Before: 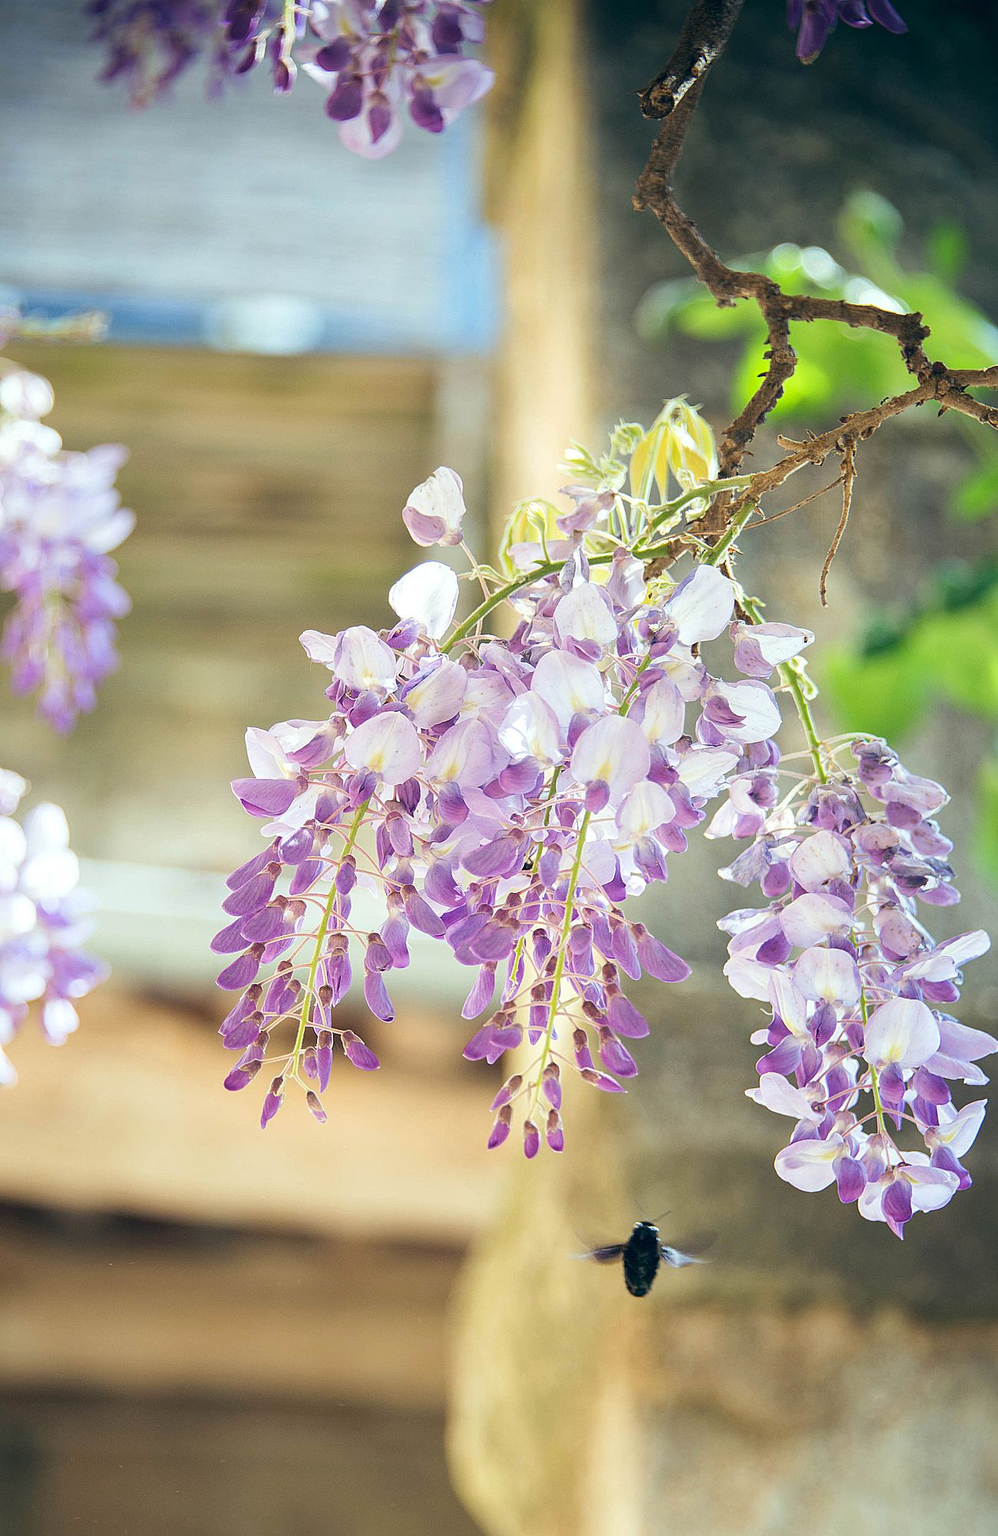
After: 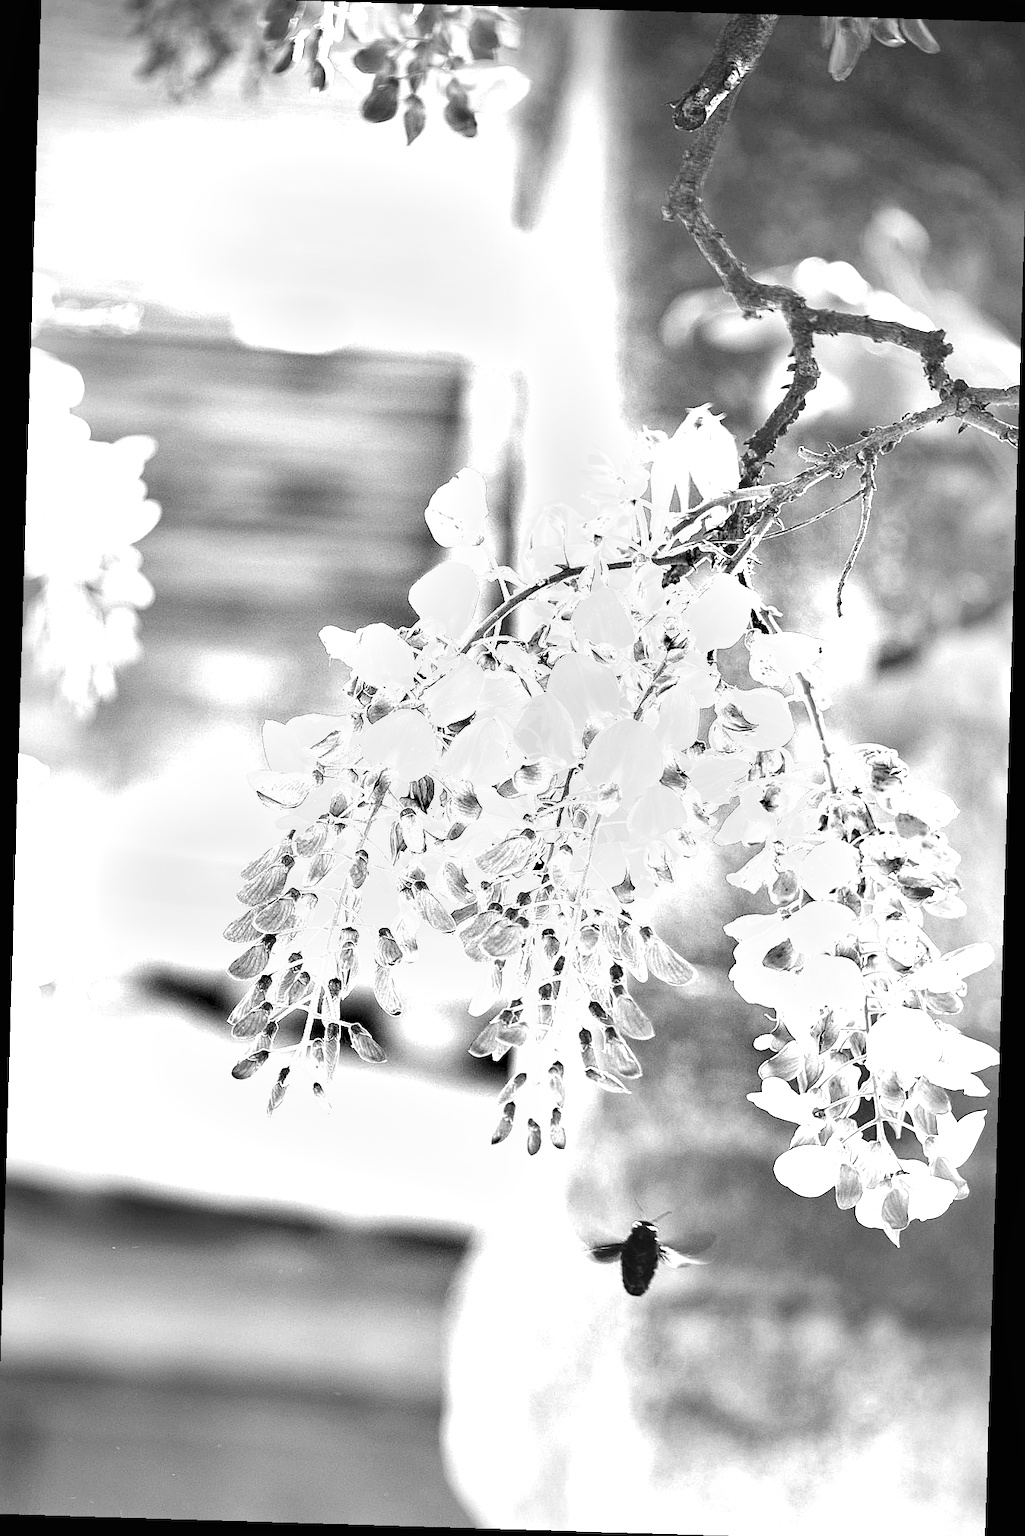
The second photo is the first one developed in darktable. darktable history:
rotate and perspective: rotation 1.72°, automatic cropping off
crop: left 0.434%, top 0.485%, right 0.244%, bottom 0.386%
exposure: black level correction 0, exposure 1.5 EV, compensate exposure bias true, compensate highlight preservation false
shadows and highlights: soften with gaussian
color correction: saturation 0.8
color calibration: output gray [0.21, 0.42, 0.37, 0], gray › normalize channels true, illuminant same as pipeline (D50), adaptation XYZ, x 0.346, y 0.359, gamut compression 0
